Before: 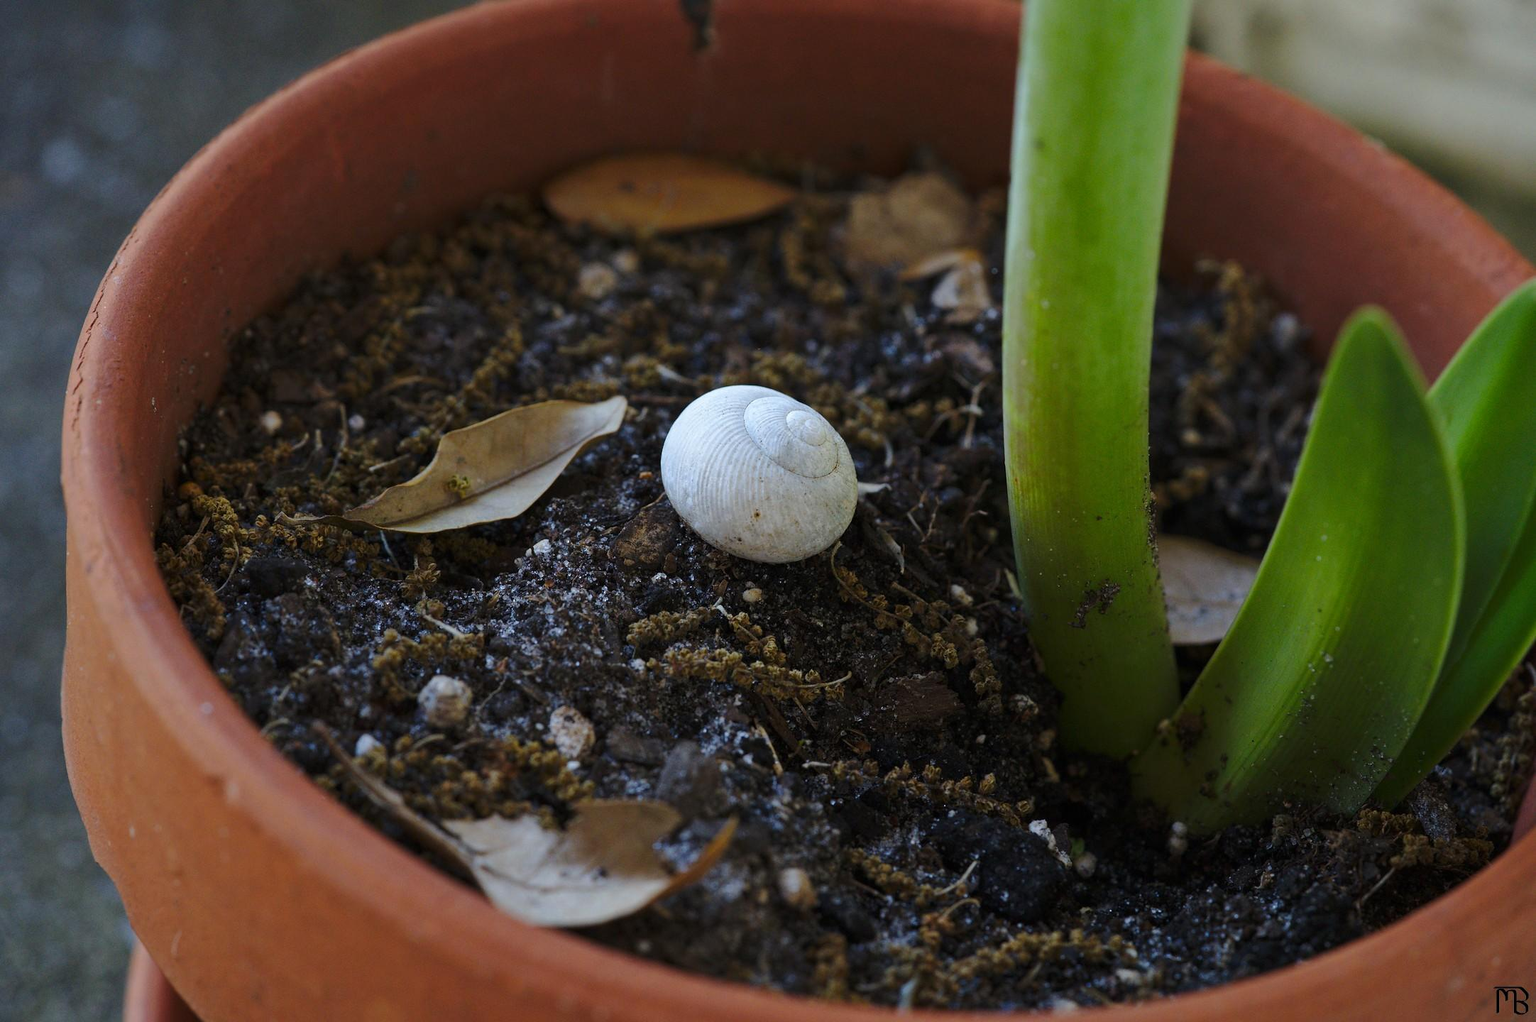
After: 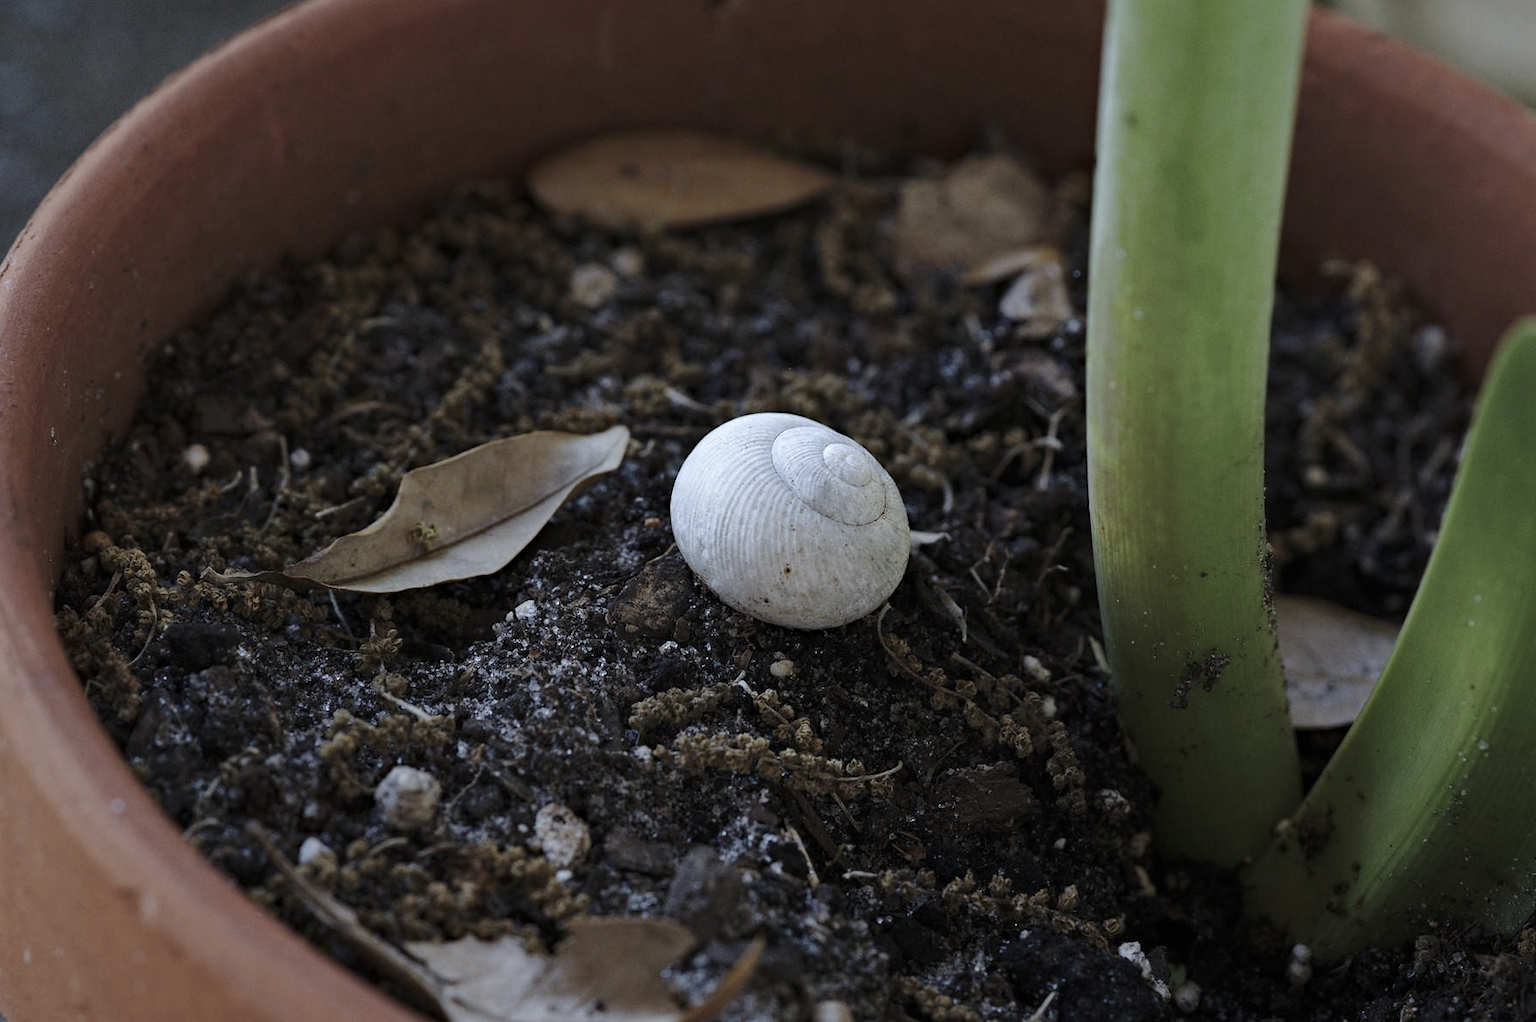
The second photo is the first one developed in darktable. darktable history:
color correction: saturation 0.5
haze removal: compatibility mode true, adaptive false
crop and rotate: left 7.196%, top 4.574%, right 10.605%, bottom 13.178%
color calibration: illuminant as shot in camera, x 0.358, y 0.373, temperature 4628.91 K
